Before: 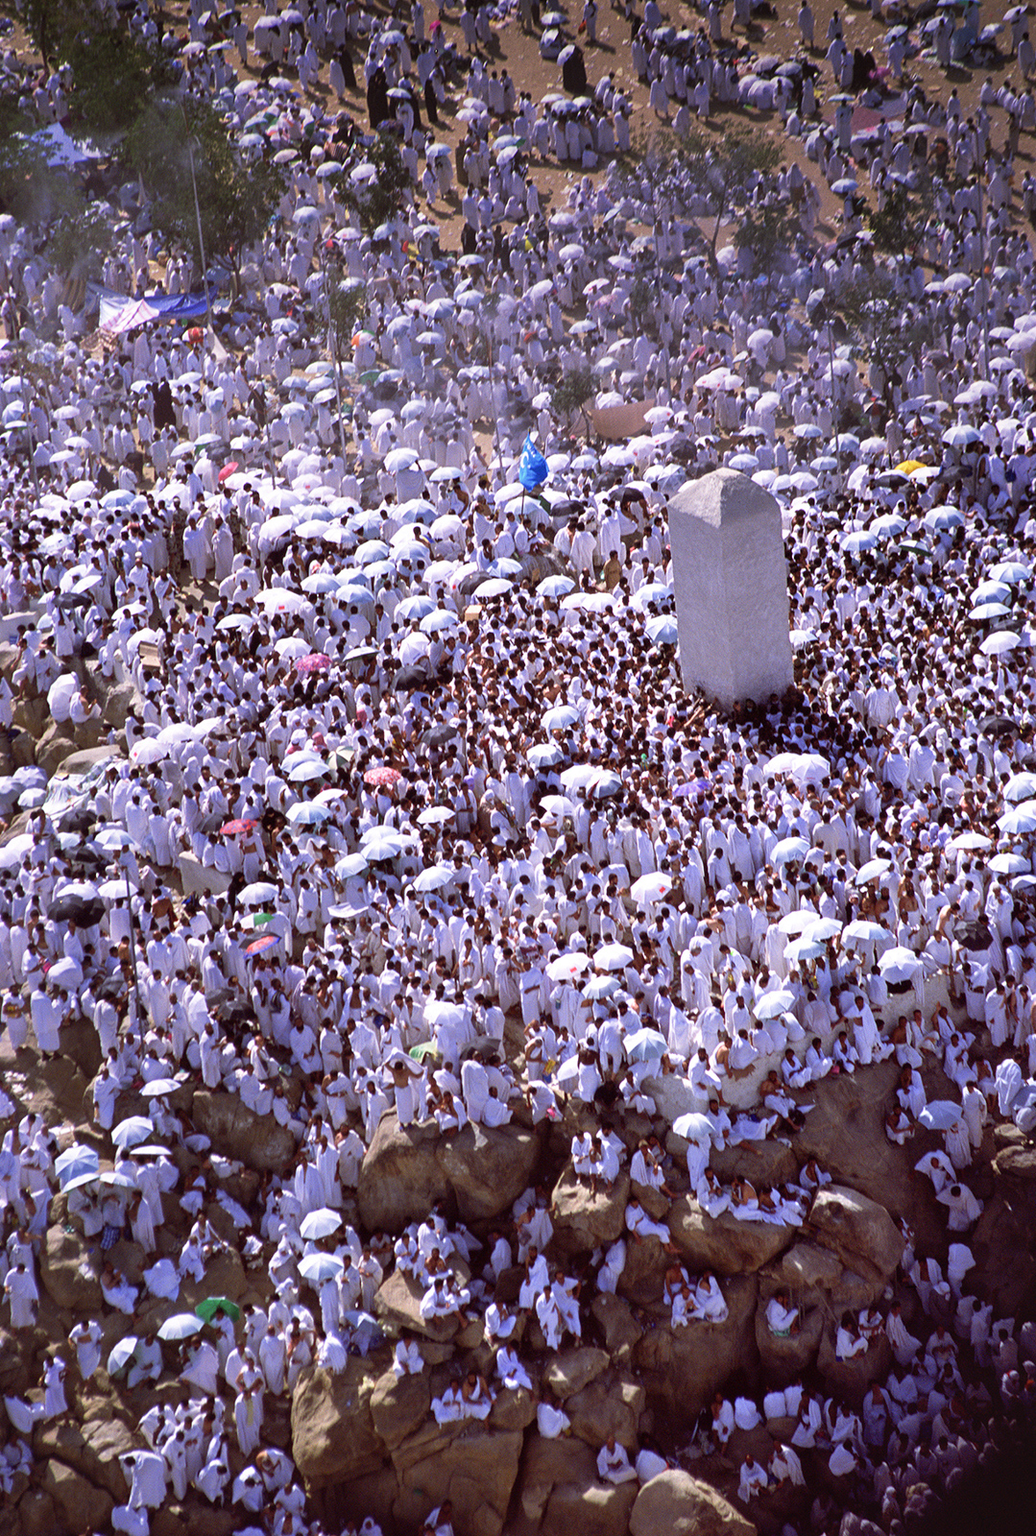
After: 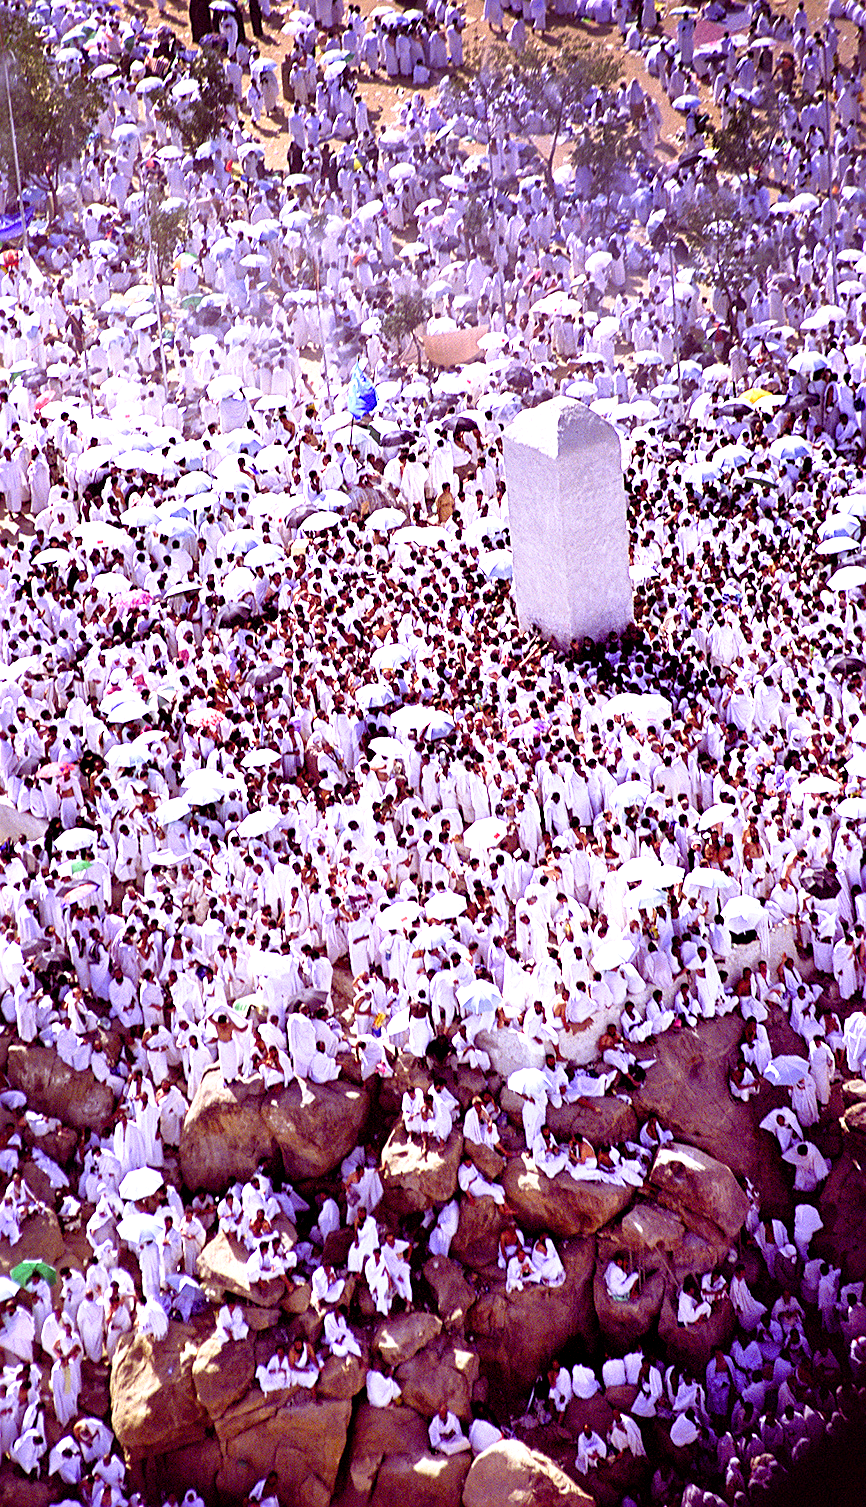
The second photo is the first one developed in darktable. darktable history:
crop and rotate: left 17.959%, top 5.771%, right 1.742%
color balance rgb: shadows lift › luminance -21.66%, shadows lift › chroma 8.98%, shadows lift › hue 283.37°, power › chroma 1.05%, power › hue 25.59°, highlights gain › luminance 6.08%, highlights gain › chroma 2.55%, highlights gain › hue 90°, global offset › luminance -0.87%, perceptual saturation grading › global saturation 25%, perceptual saturation grading › highlights -28.39%, perceptual saturation grading › shadows 33.98%
sharpen: on, module defaults
white balance: red 0.984, blue 1.059
exposure: exposure 1.089 EV, compensate highlight preservation false
tone curve: curves: ch0 [(0, 0) (0.003, 0.003) (0.011, 0.012) (0.025, 0.027) (0.044, 0.048) (0.069, 0.075) (0.1, 0.108) (0.136, 0.147) (0.177, 0.192) (0.224, 0.243) (0.277, 0.3) (0.335, 0.363) (0.399, 0.433) (0.468, 0.508) (0.543, 0.589) (0.623, 0.676) (0.709, 0.769) (0.801, 0.868) (0.898, 0.949) (1, 1)], preserve colors none
